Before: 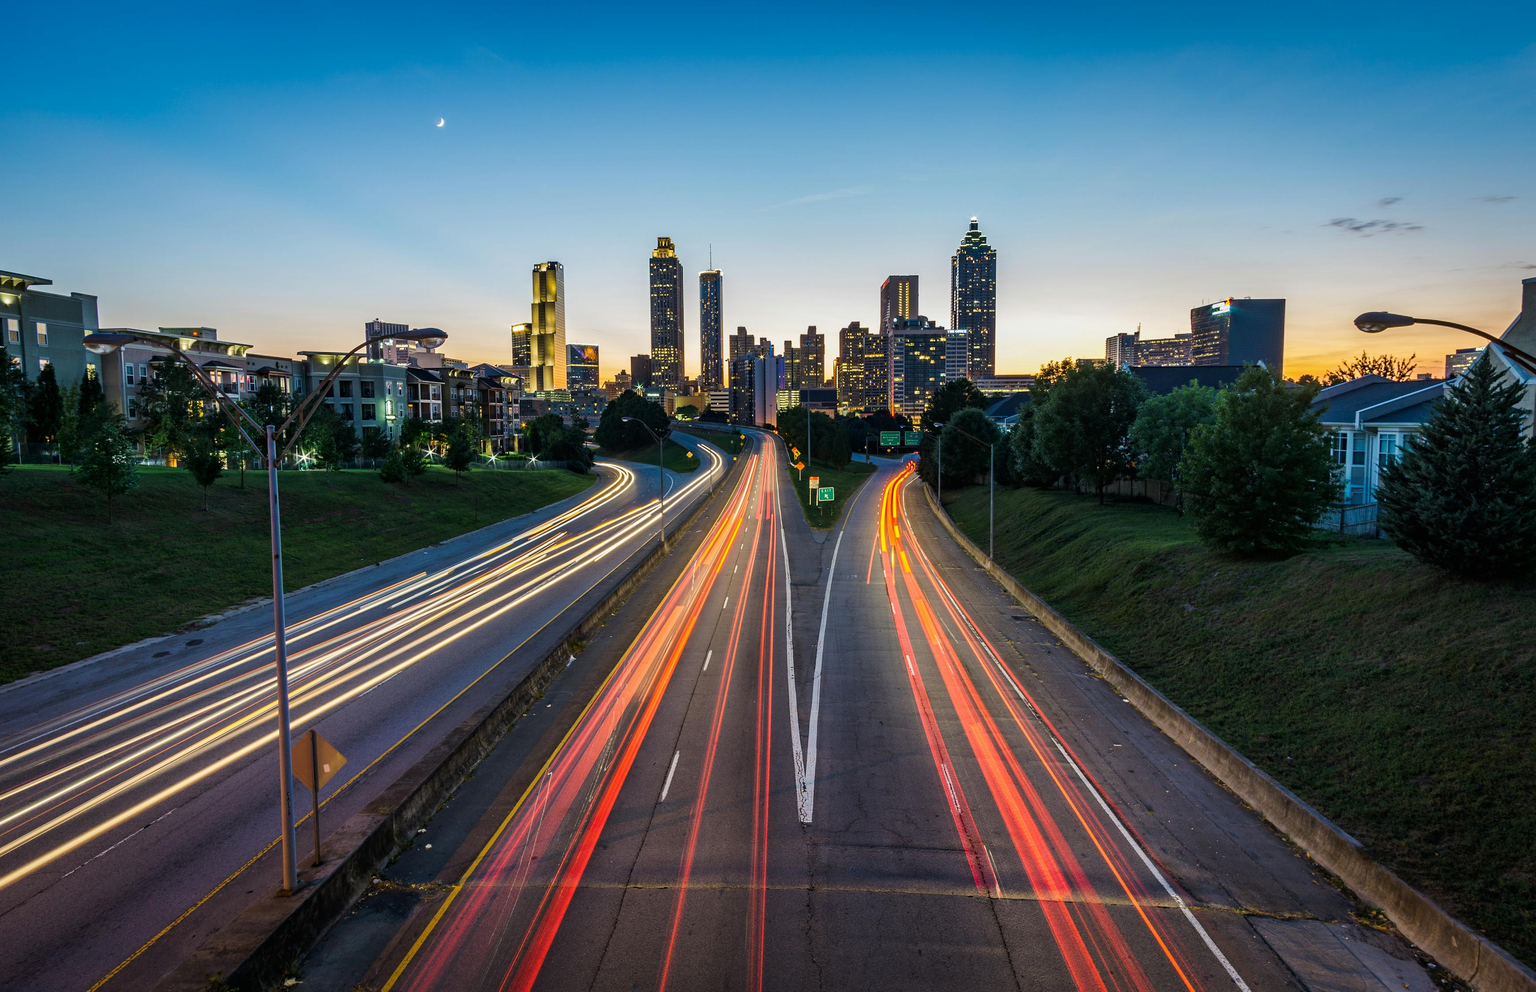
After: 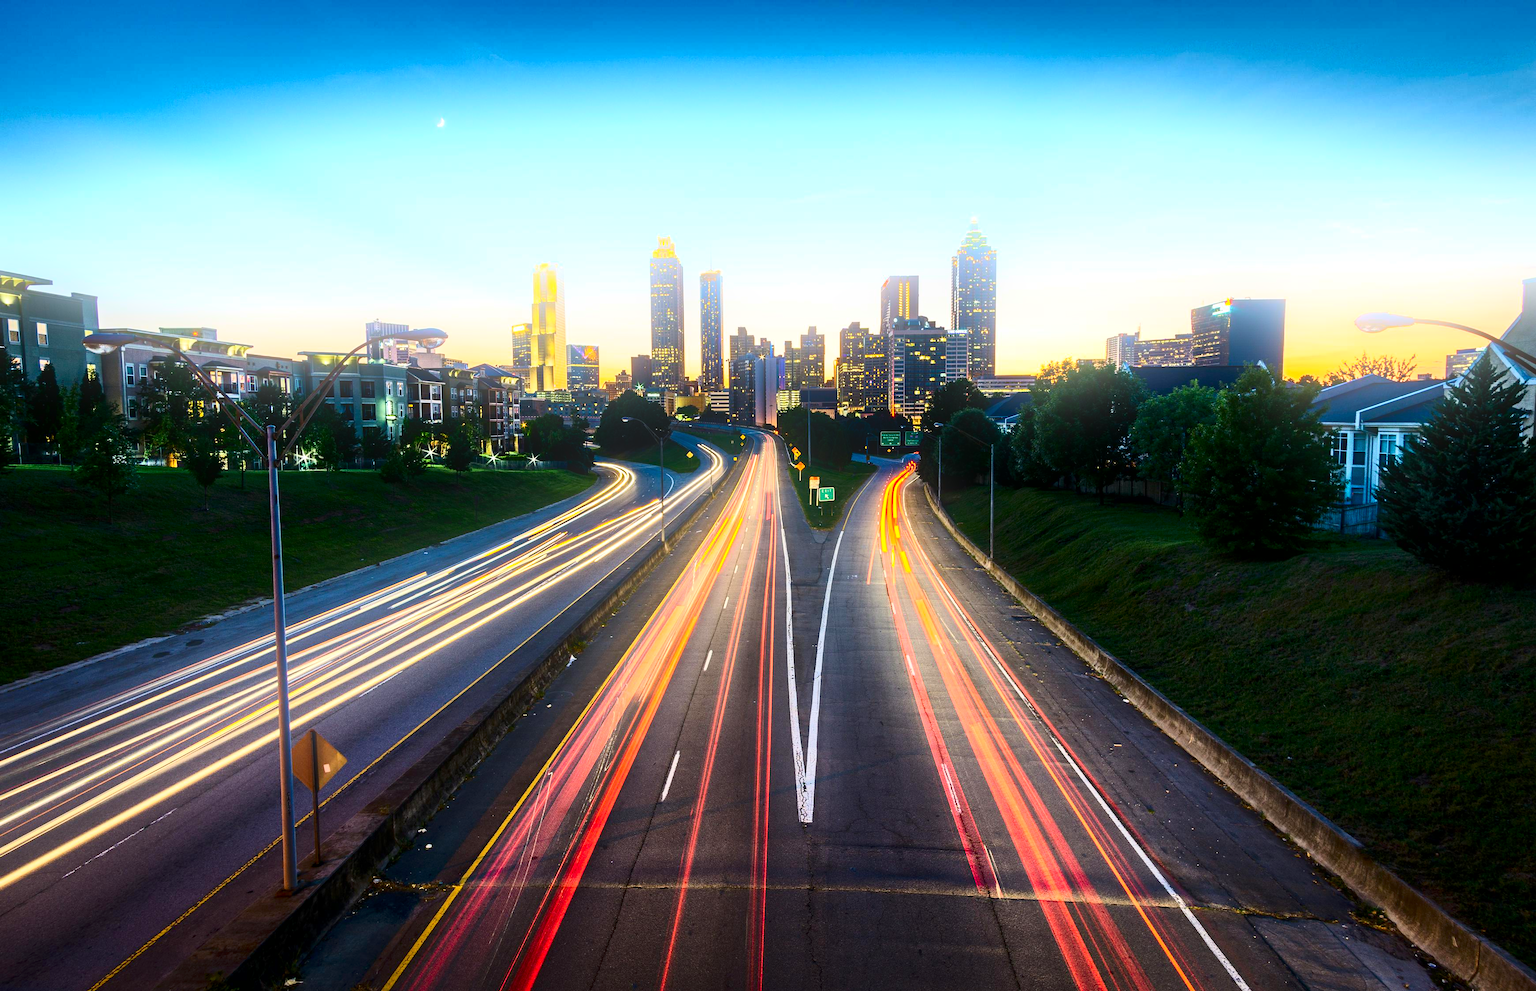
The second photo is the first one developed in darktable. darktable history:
bloom: on, module defaults
contrast brightness saturation: contrast 0.4, brightness 0.1, saturation 0.21
exposure: black level correction 0.002, exposure 0.15 EV, compensate highlight preservation false
